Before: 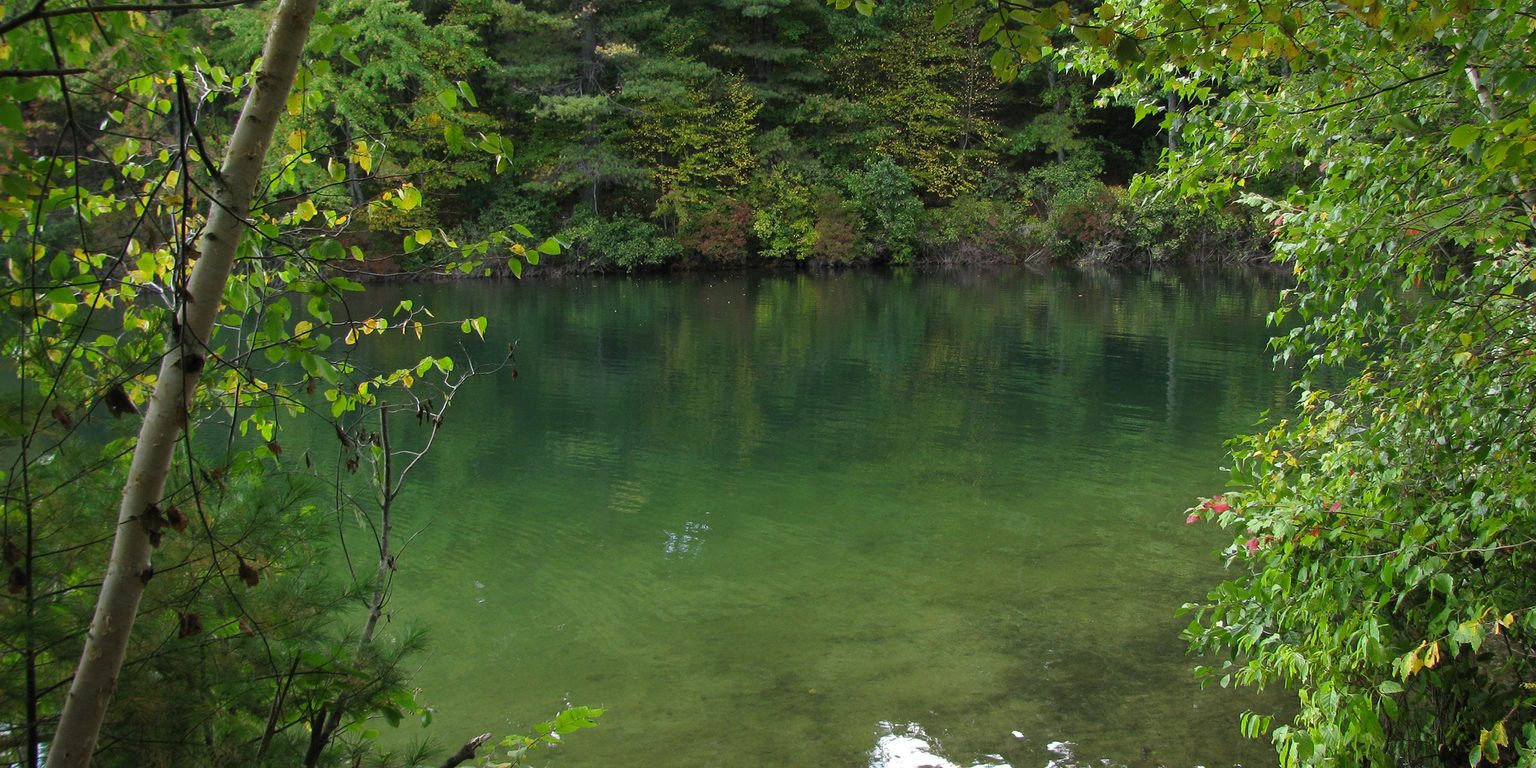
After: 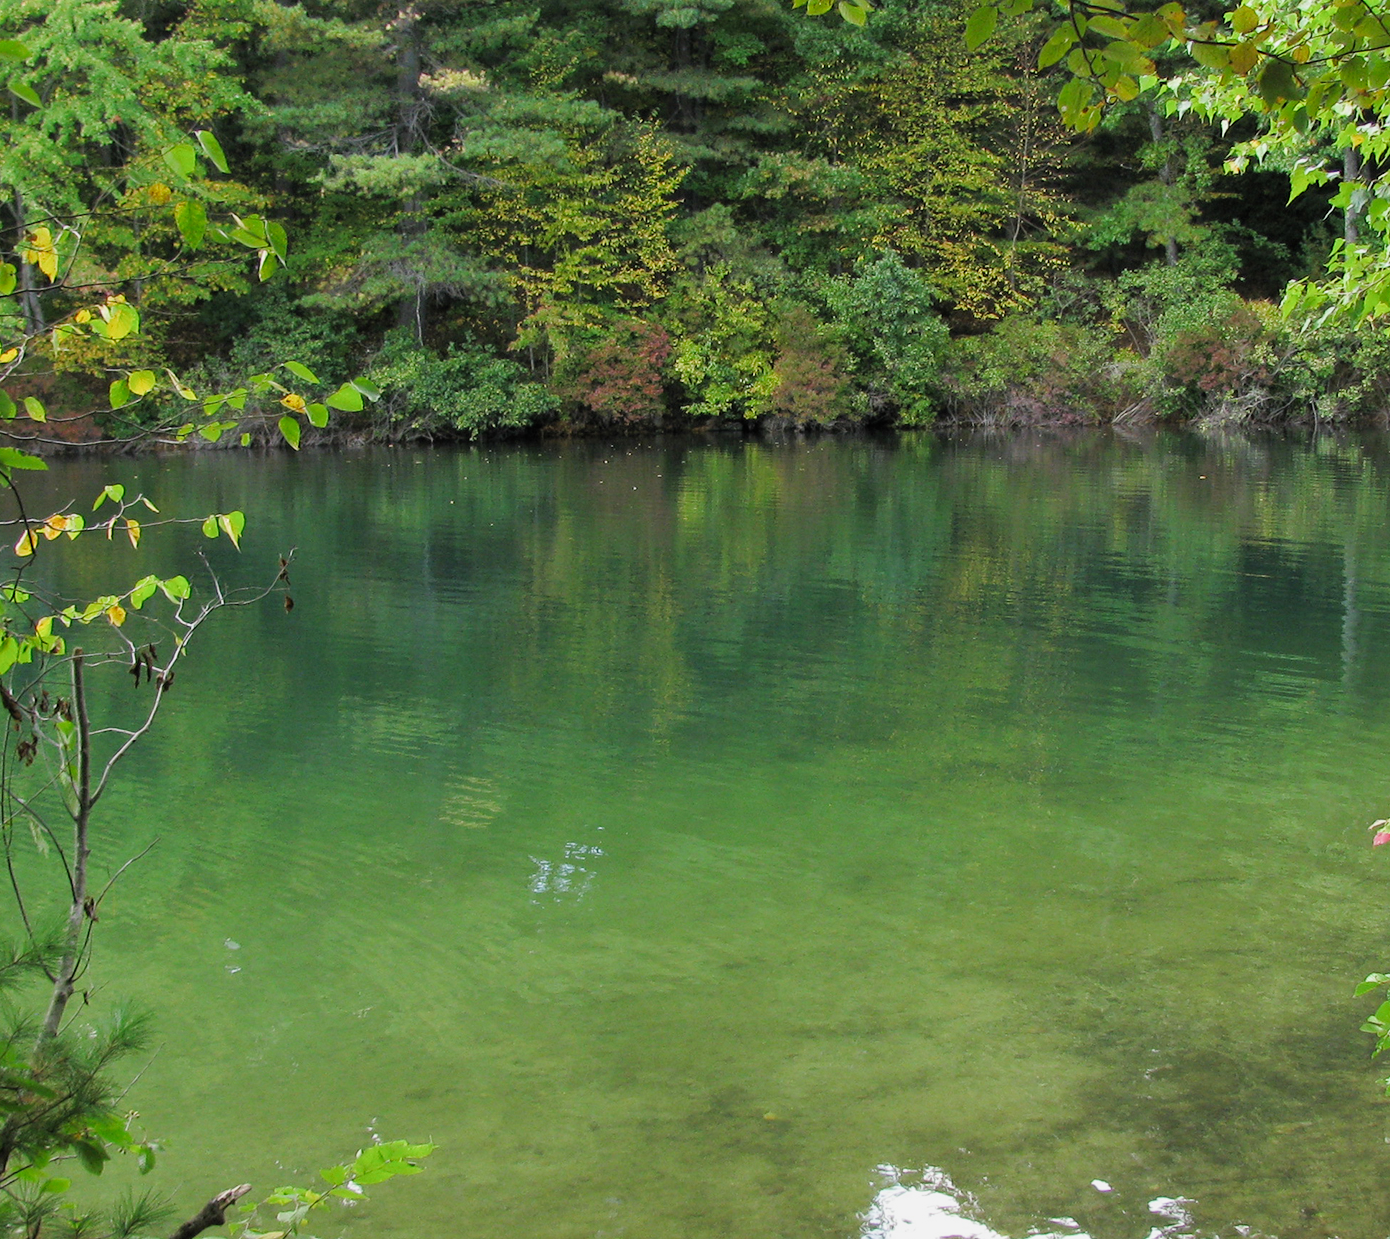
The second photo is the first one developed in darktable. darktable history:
crop: left 21.872%, right 22.044%, bottom 0.001%
tone curve: curves: ch0 [(0, 0) (0.077, 0.082) (0.765, 0.73) (1, 1)], color space Lab, independent channels, preserve colors none
filmic rgb: black relative exposure -7.65 EV, white relative exposure 4.56 EV, hardness 3.61, contrast 0.997
exposure: black level correction 0, exposure 1.098 EV, compensate highlight preservation false
color zones: mix 23.6%
